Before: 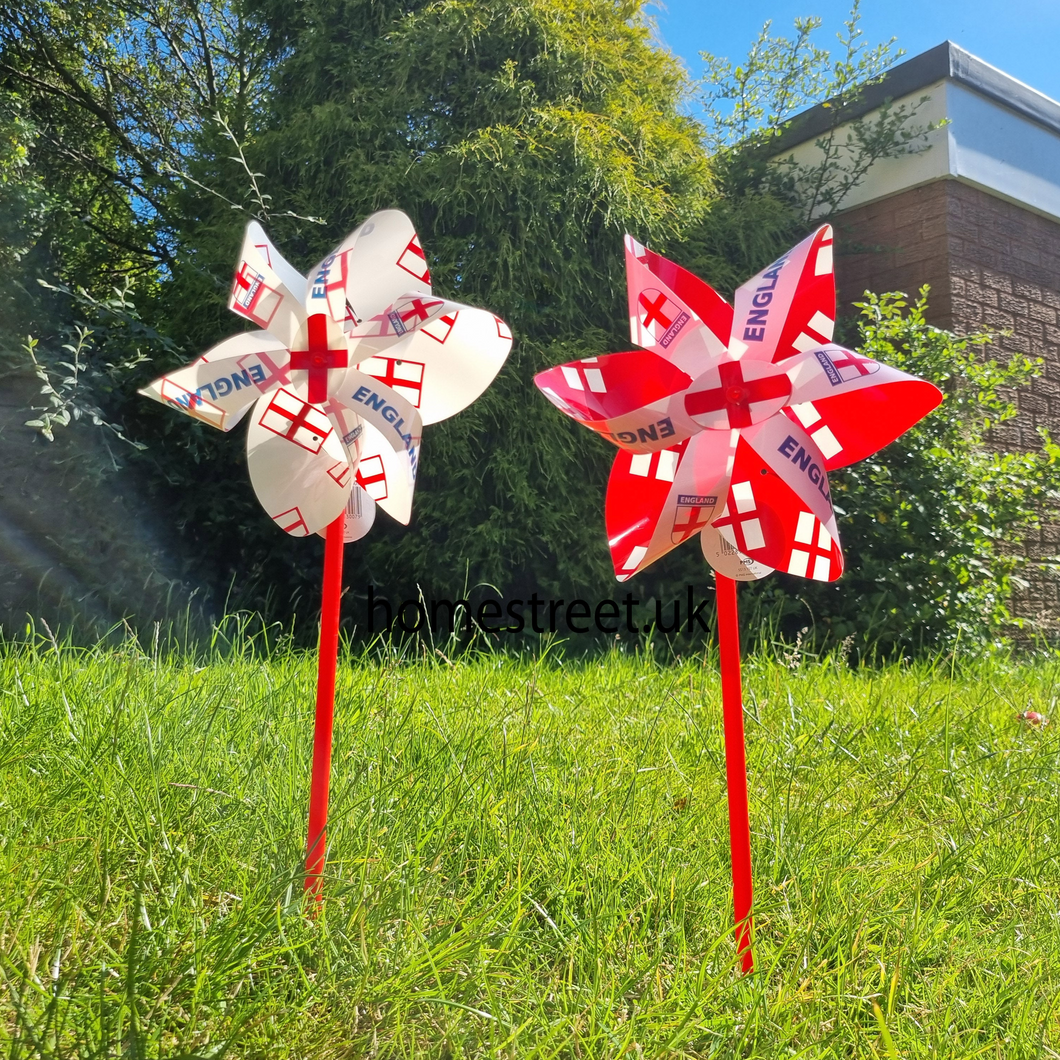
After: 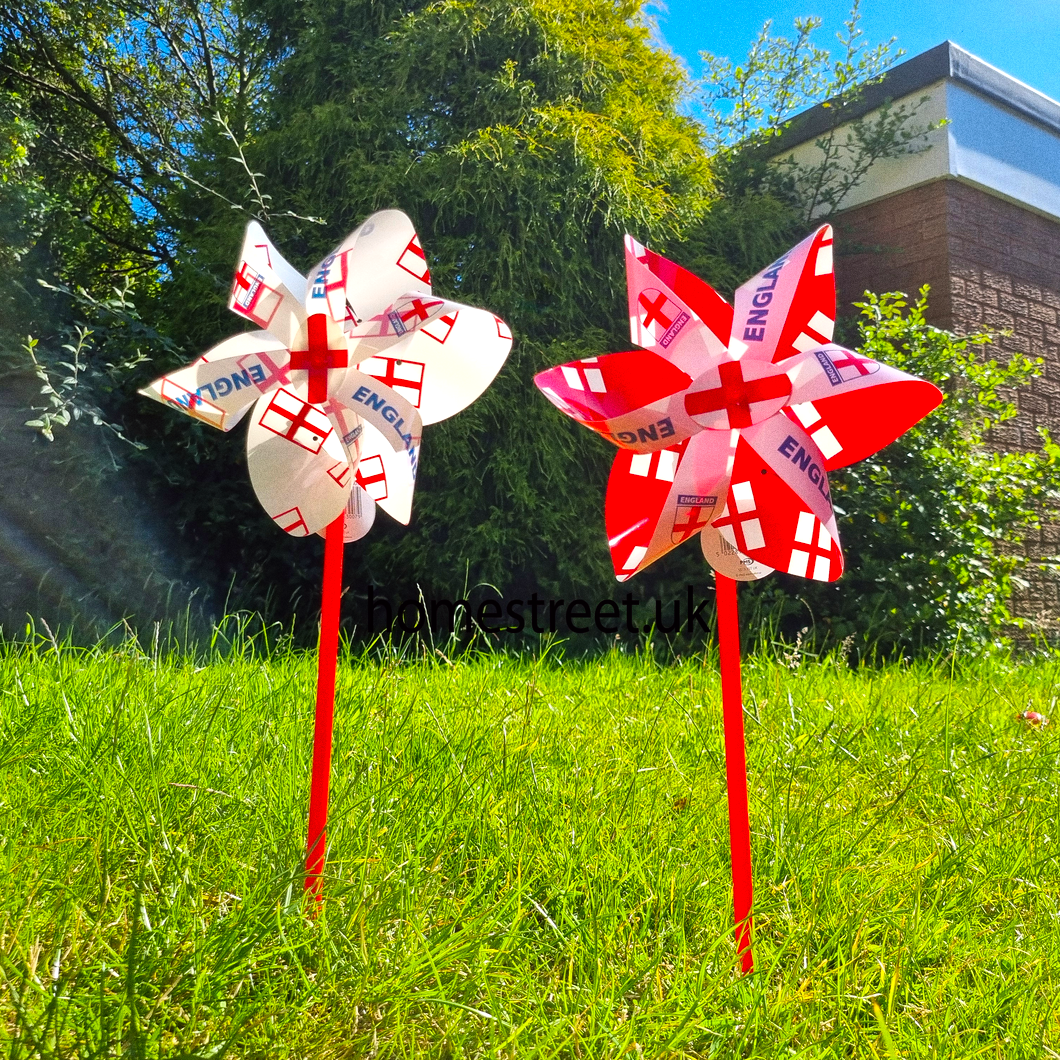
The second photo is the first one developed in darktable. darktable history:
color balance: lift [1, 1.001, 0.999, 1.001], gamma [1, 1.004, 1.007, 0.993], gain [1, 0.991, 0.987, 1.013], contrast 10%, output saturation 120%
grain: on, module defaults
